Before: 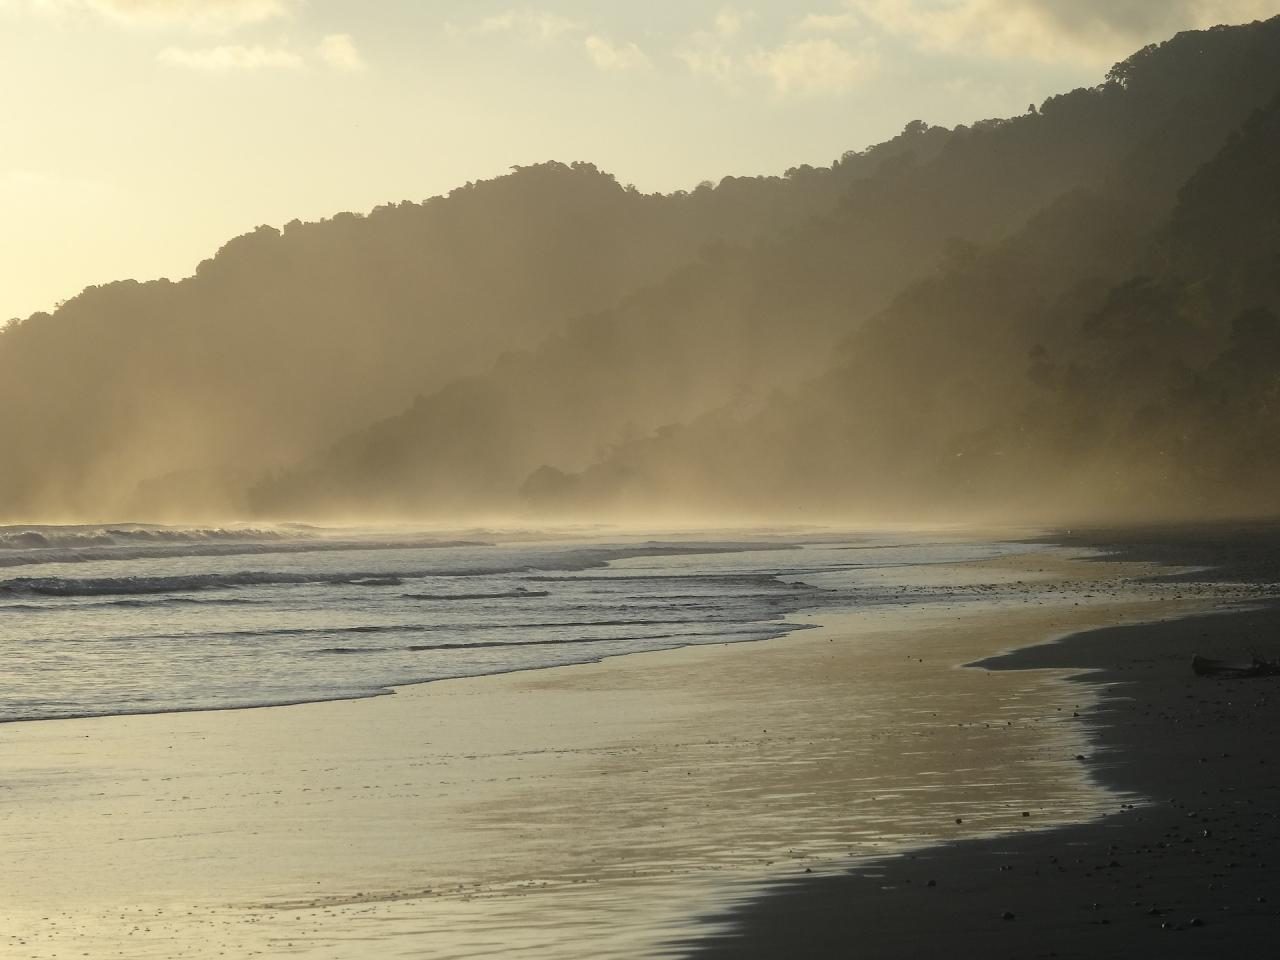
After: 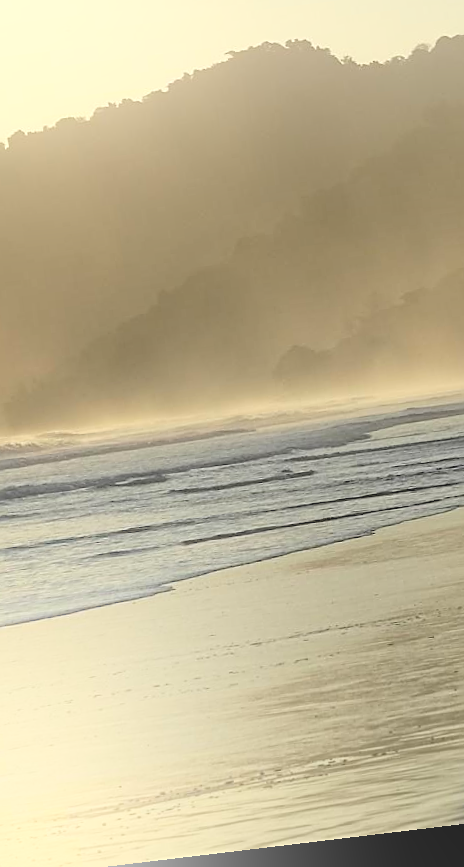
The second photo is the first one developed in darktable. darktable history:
sharpen: on, module defaults
rgb levels: levels [[0.013, 0.434, 0.89], [0, 0.5, 1], [0, 0.5, 1]]
rotate and perspective: rotation -6.83°, automatic cropping off
bloom: on, module defaults
crop and rotate: left 21.77%, top 18.528%, right 44.676%, bottom 2.997%
